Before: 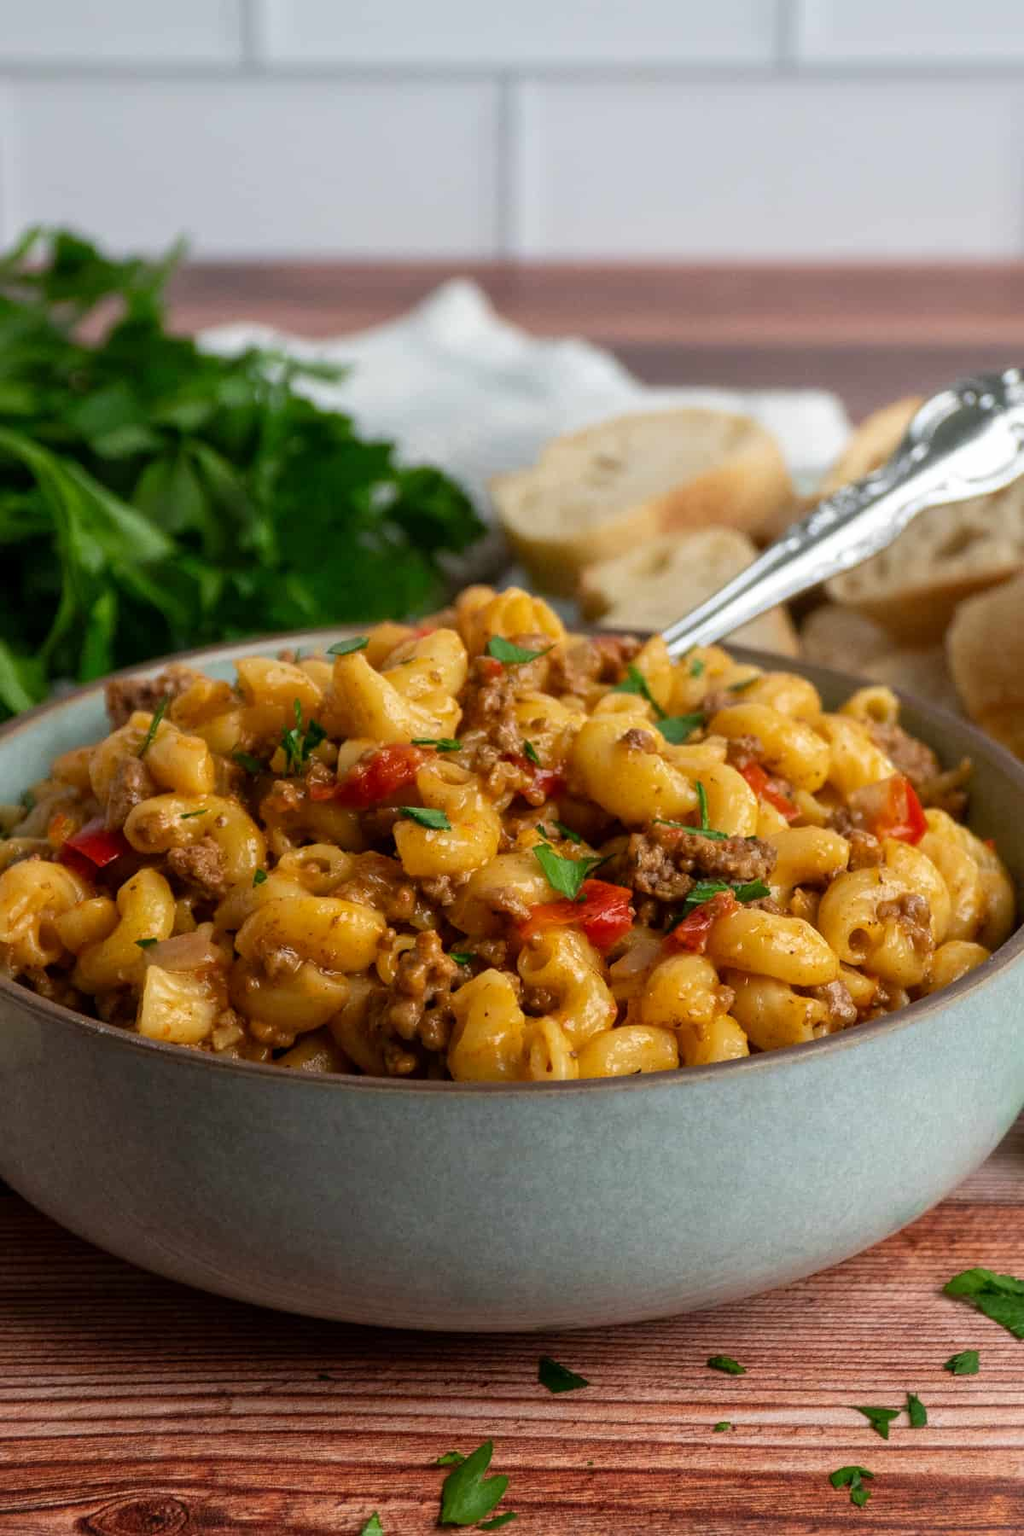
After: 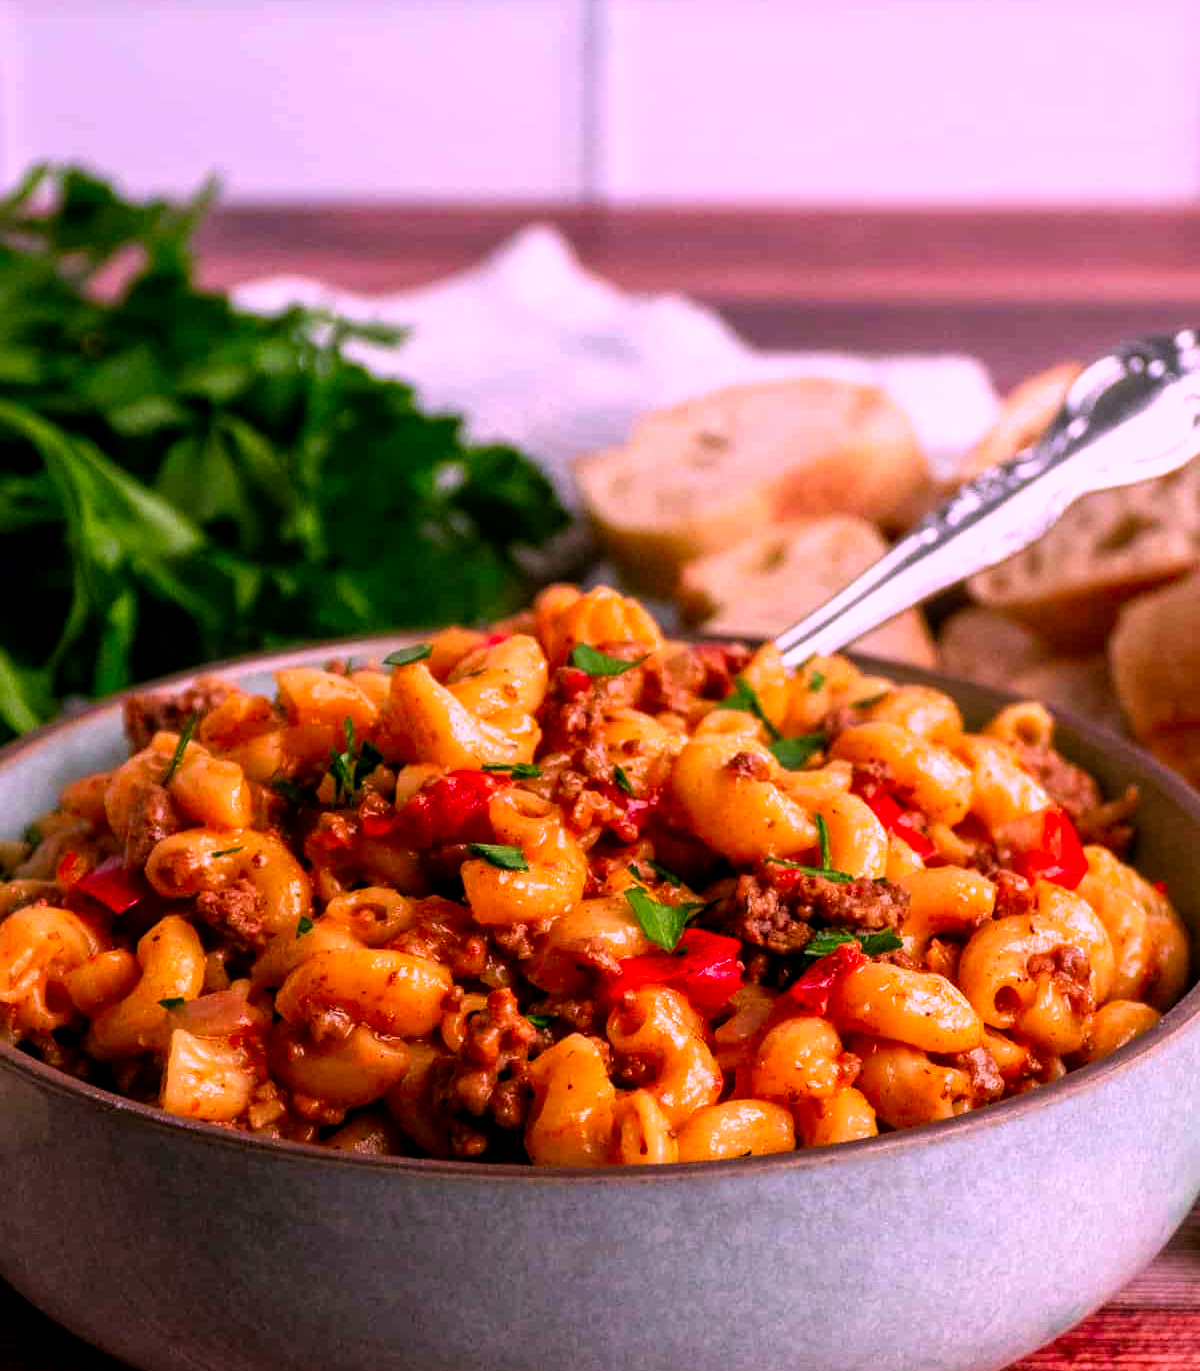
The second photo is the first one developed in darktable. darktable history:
filmic rgb: black relative exposure -7.98 EV, white relative exposure 2.34 EV, hardness 6.5, color science v6 (2022)
crop: top 5.667%, bottom 18.111%
local contrast: on, module defaults
color correction: highlights a* 18.83, highlights b* -11.68, saturation 1.64
